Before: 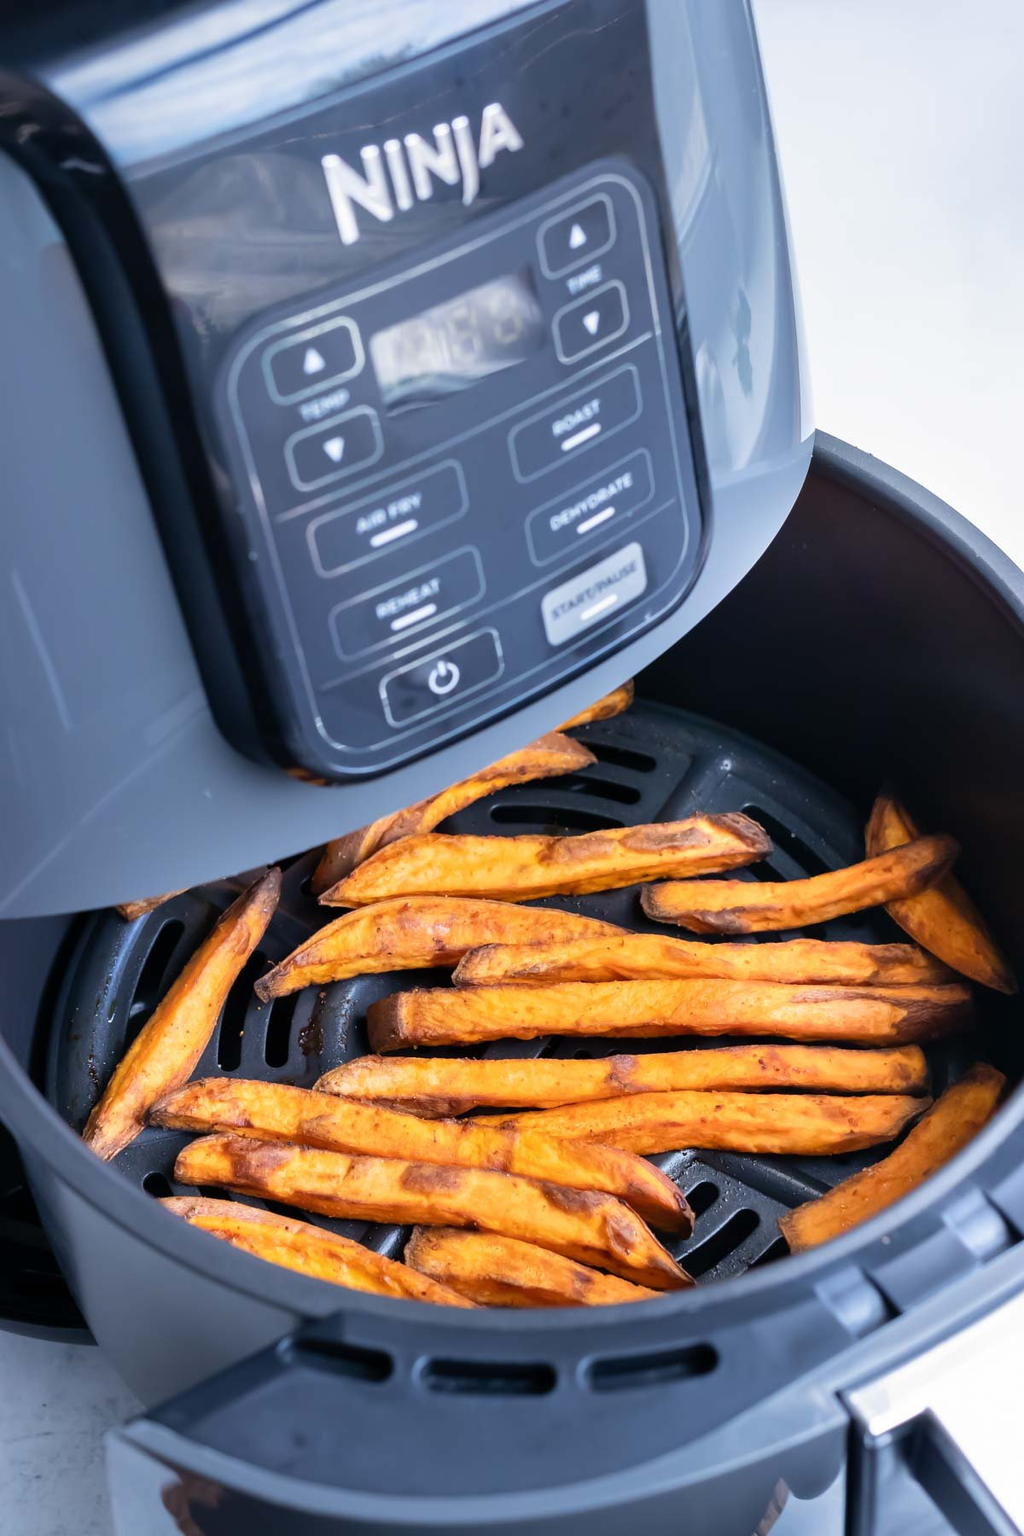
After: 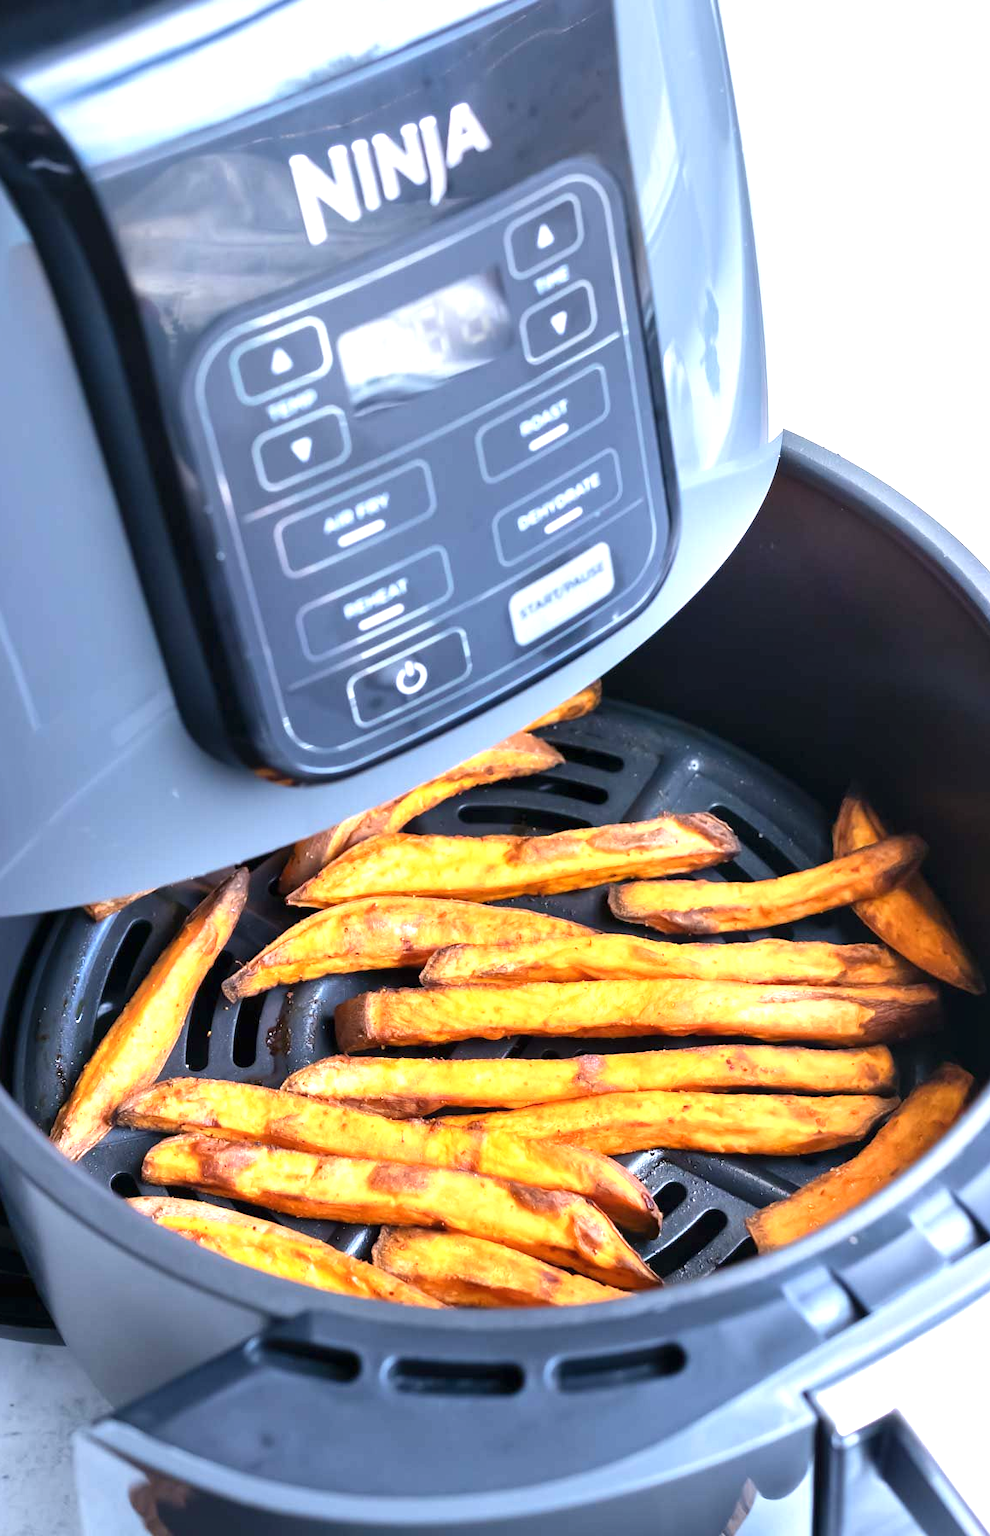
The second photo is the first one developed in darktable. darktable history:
exposure: black level correction -0.001, exposure 0.903 EV, compensate highlight preservation false
local contrast: mode bilateral grid, contrast 20, coarseness 51, detail 119%, midtone range 0.2
crop and rotate: left 3.235%
